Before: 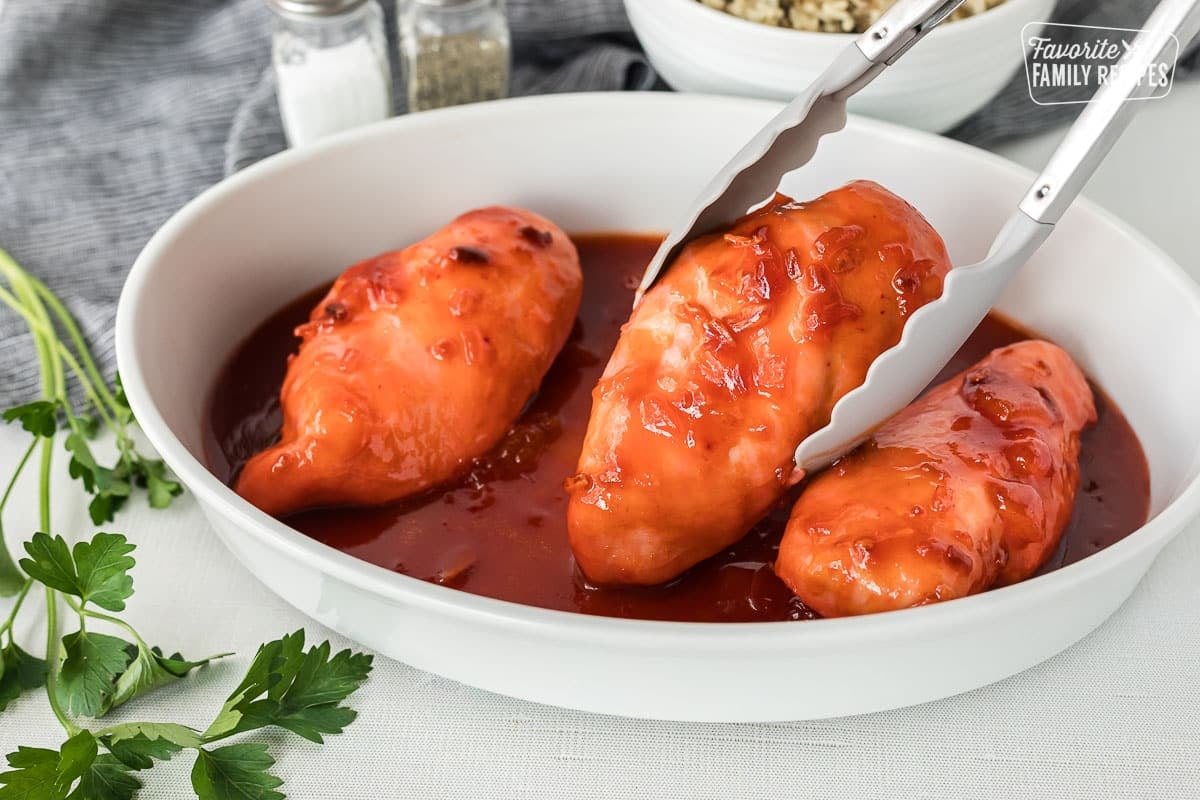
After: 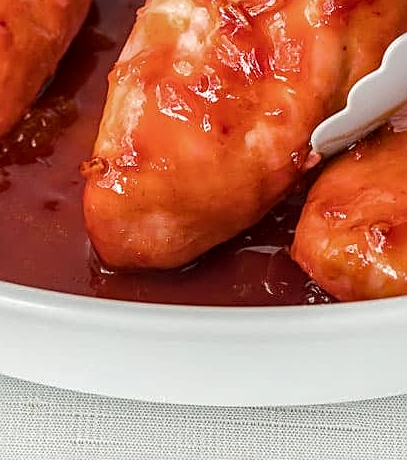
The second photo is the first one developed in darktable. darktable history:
shadows and highlights: shadows 25.27, highlights -25.07
local contrast: detail 130%
crop: left 40.401%, top 39.621%, right 25.609%, bottom 2.824%
color zones: curves: ch0 [(0.018, 0.548) (0.197, 0.654) (0.425, 0.447) (0.605, 0.658) (0.732, 0.579)]; ch1 [(0.105, 0.531) (0.224, 0.531) (0.386, 0.39) (0.618, 0.456) (0.732, 0.456) (0.956, 0.421)]; ch2 [(0.039, 0.583) (0.215, 0.465) (0.399, 0.544) (0.465, 0.548) (0.614, 0.447) (0.724, 0.43) (0.882, 0.623) (0.956, 0.632)], mix -128.76%
sharpen: on, module defaults
